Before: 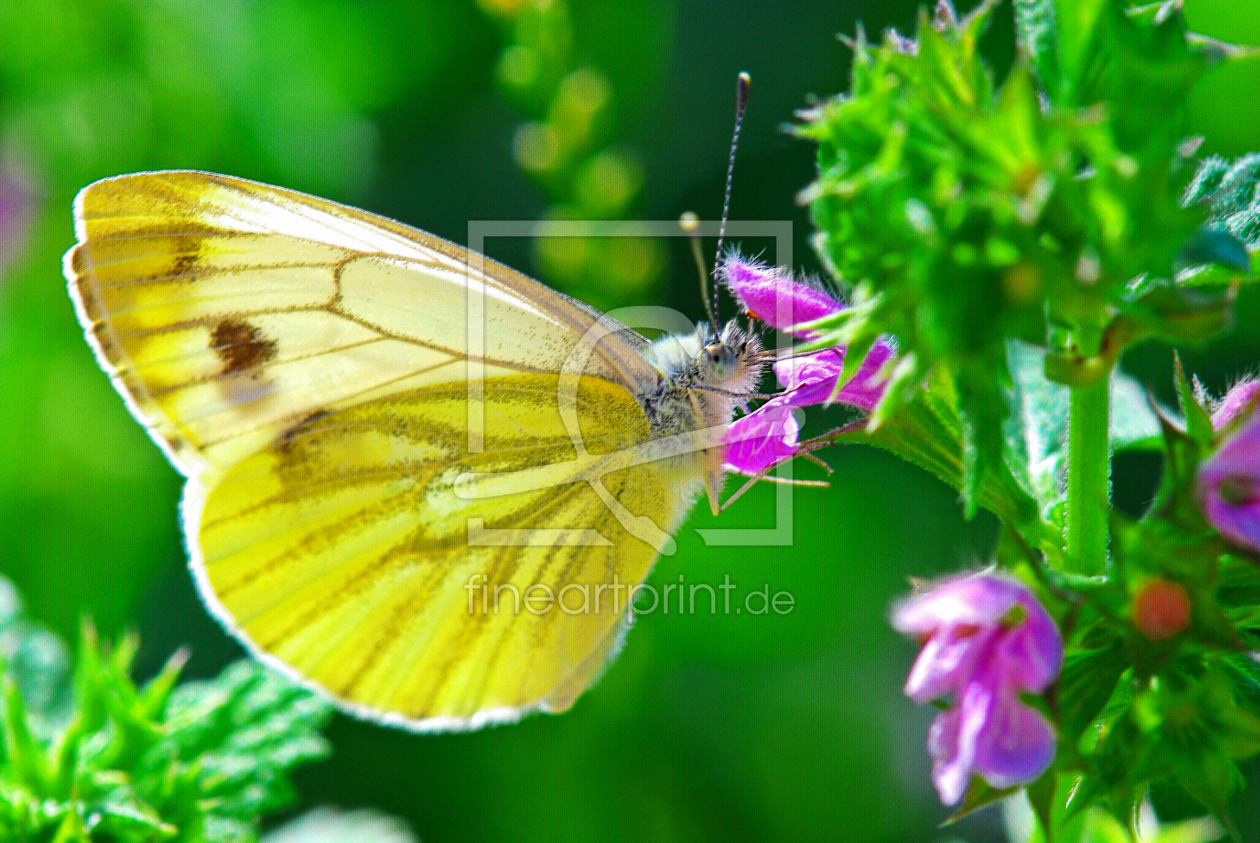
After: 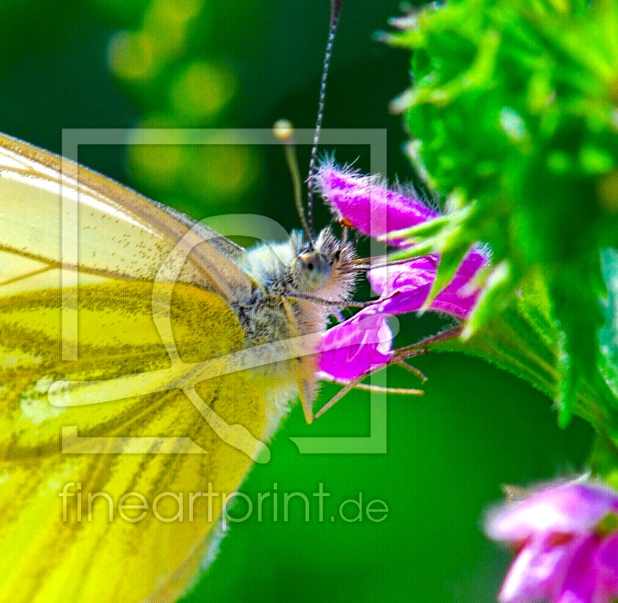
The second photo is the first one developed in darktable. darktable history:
color balance rgb: power › hue 63.15°, perceptual saturation grading › global saturation 0.632%, perceptual saturation grading › mid-tones 11.376%, global vibrance 33.791%
crop: left 32.279%, top 10.937%, right 18.603%, bottom 17.529%
local contrast: highlights 104%, shadows 98%, detail 120%, midtone range 0.2
